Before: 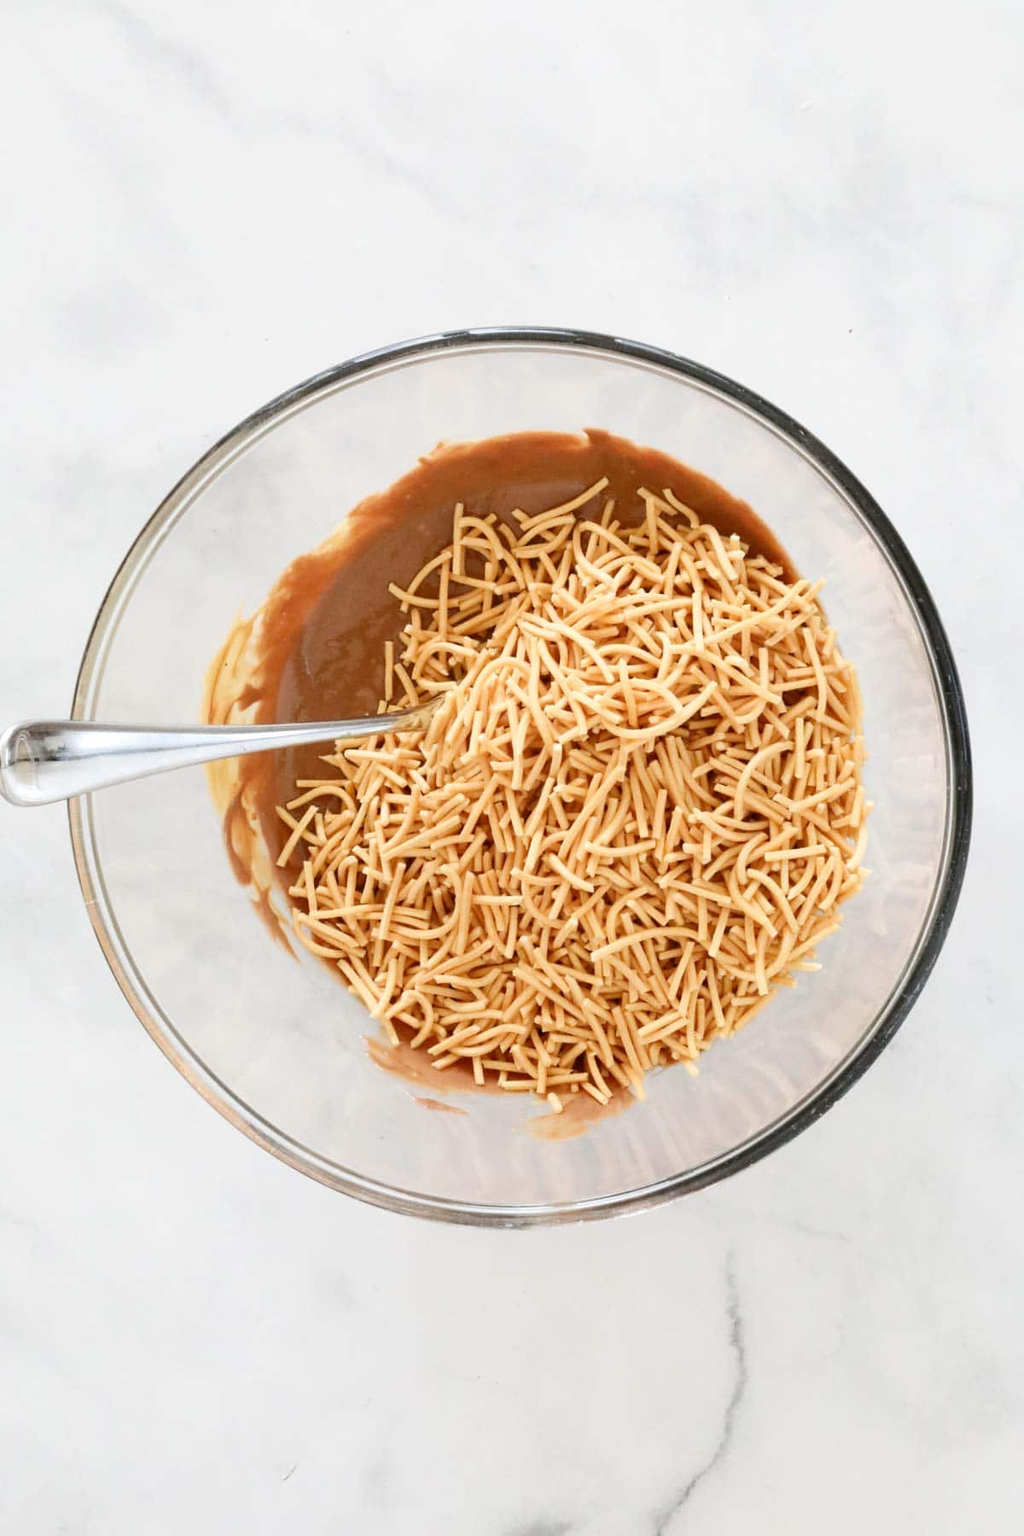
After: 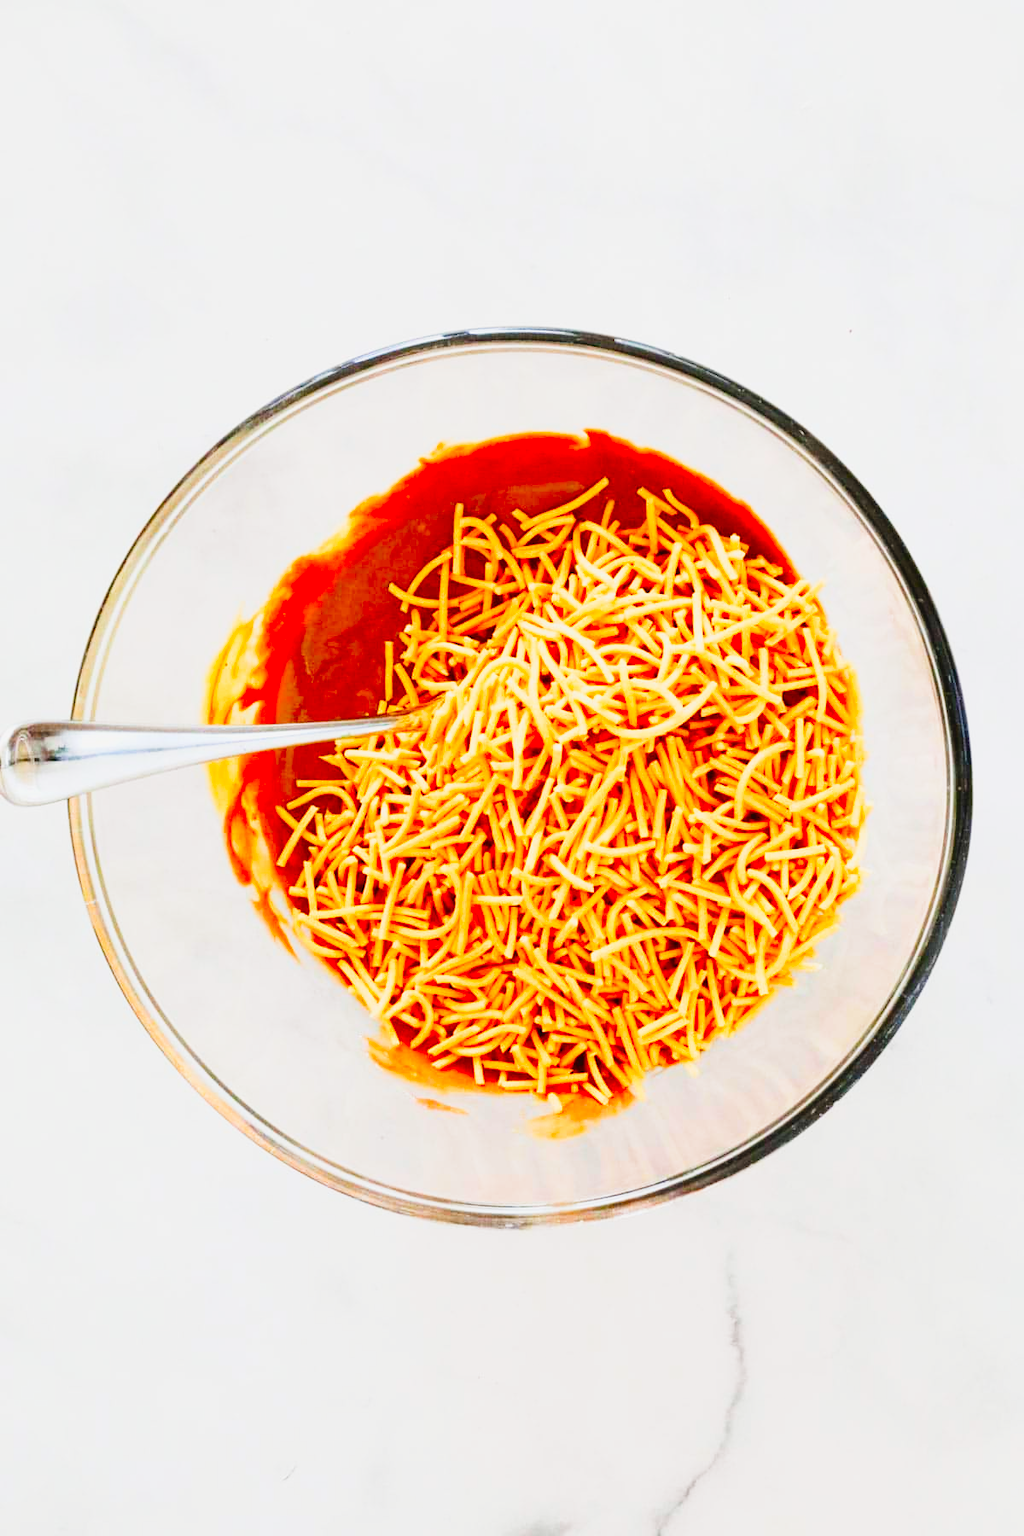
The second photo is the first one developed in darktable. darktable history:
tone curve: curves: ch0 [(0, 0.031) (0.139, 0.084) (0.311, 0.278) (0.495, 0.544) (0.718, 0.816) (0.841, 0.909) (1, 0.967)]; ch1 [(0, 0) (0.272, 0.249) (0.388, 0.385) (0.479, 0.456) (0.495, 0.497) (0.538, 0.55) (0.578, 0.595) (0.707, 0.778) (1, 1)]; ch2 [(0, 0) (0.125, 0.089) (0.353, 0.329) (0.443, 0.408) (0.502, 0.495) (0.56, 0.553) (0.608, 0.631) (1, 1)], preserve colors none
color correction: highlights b* 0.044, saturation 2.1
